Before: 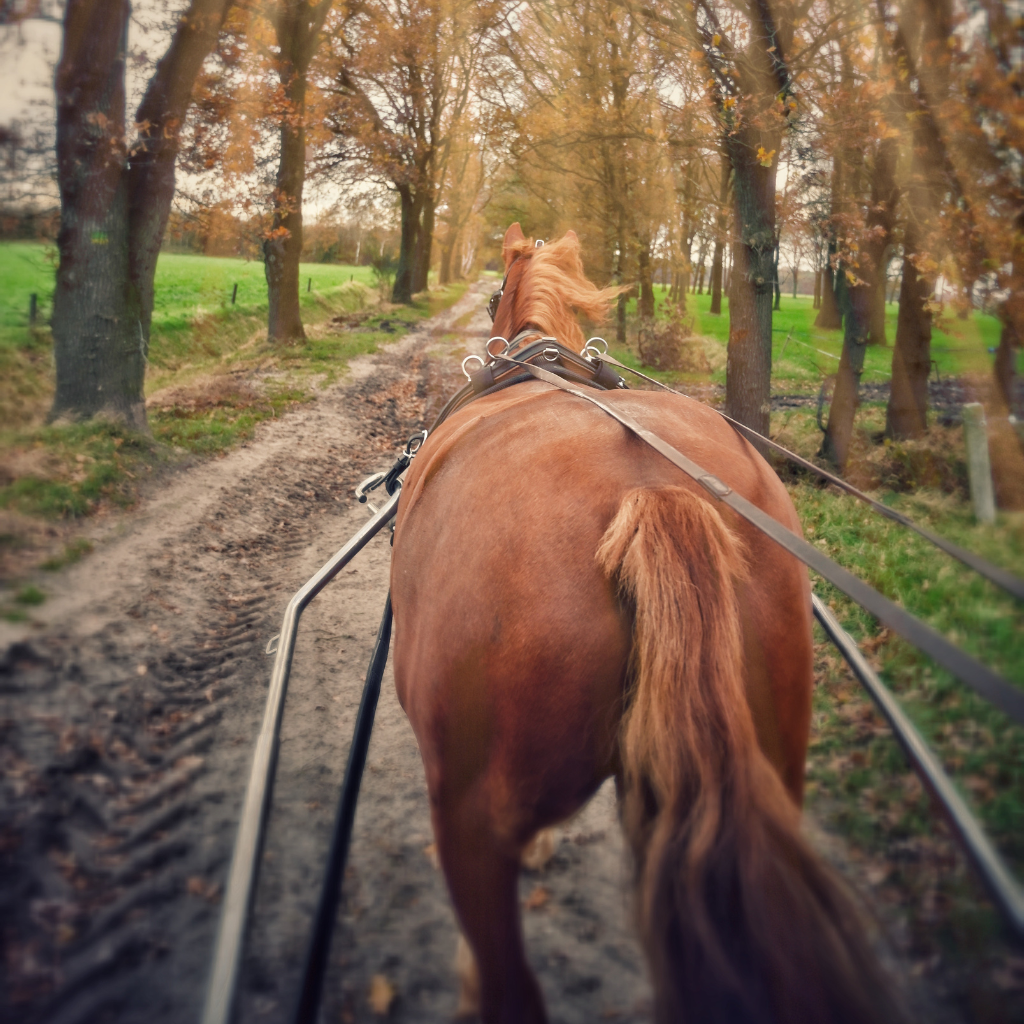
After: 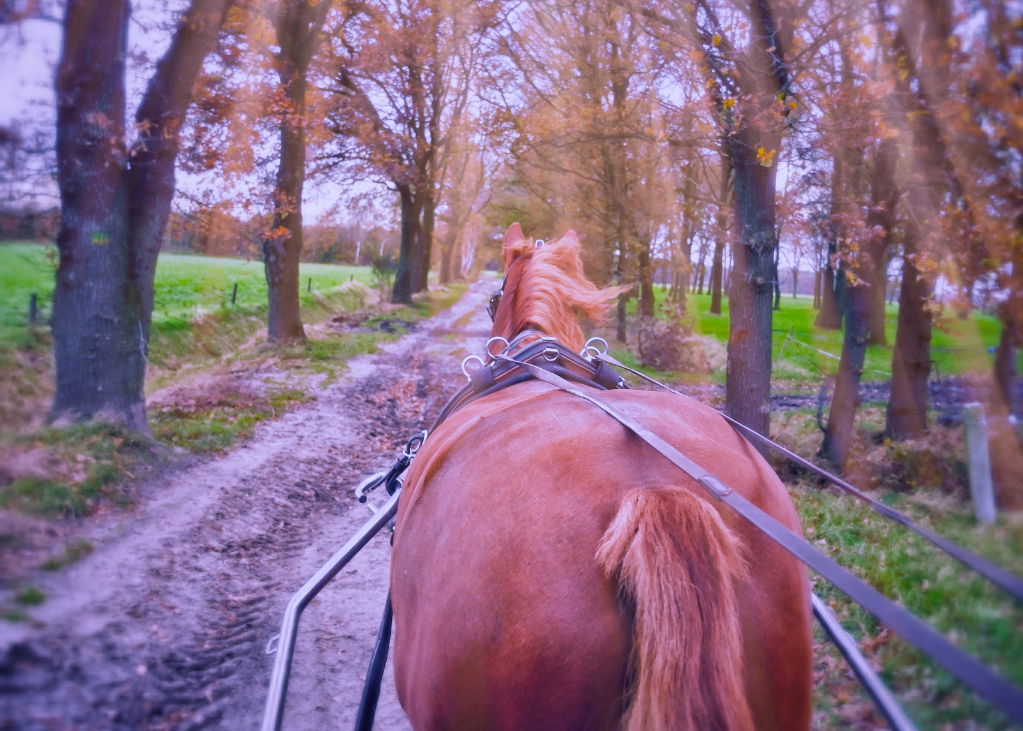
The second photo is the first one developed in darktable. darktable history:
white balance: red 0.98, blue 1.61
color balance rgb: perceptual saturation grading › global saturation 25%, global vibrance 20%
sigmoid: contrast 1.22, skew 0.65
crop: bottom 28.576%
